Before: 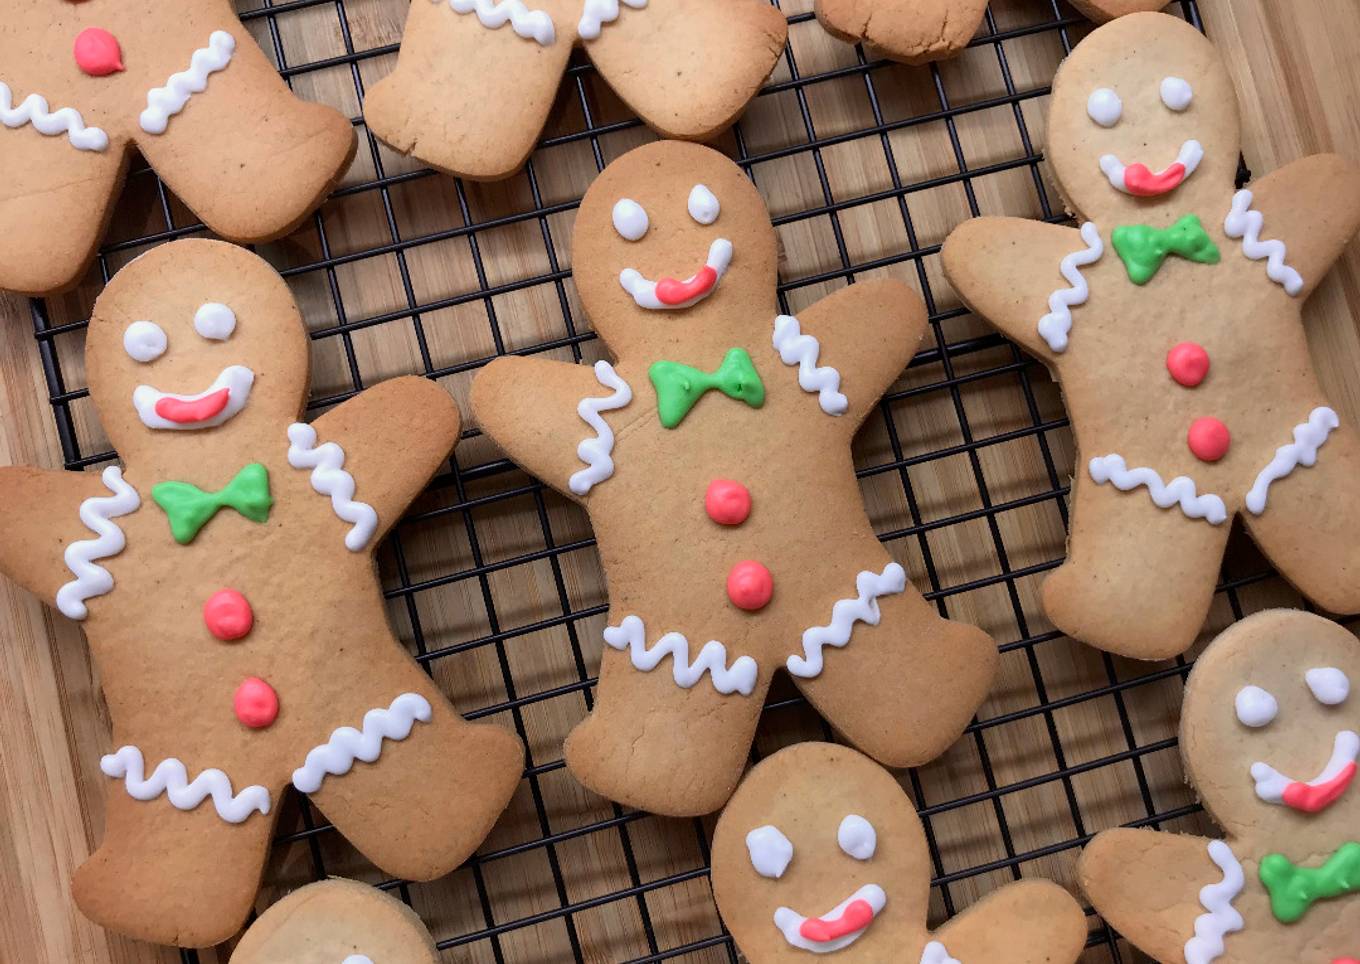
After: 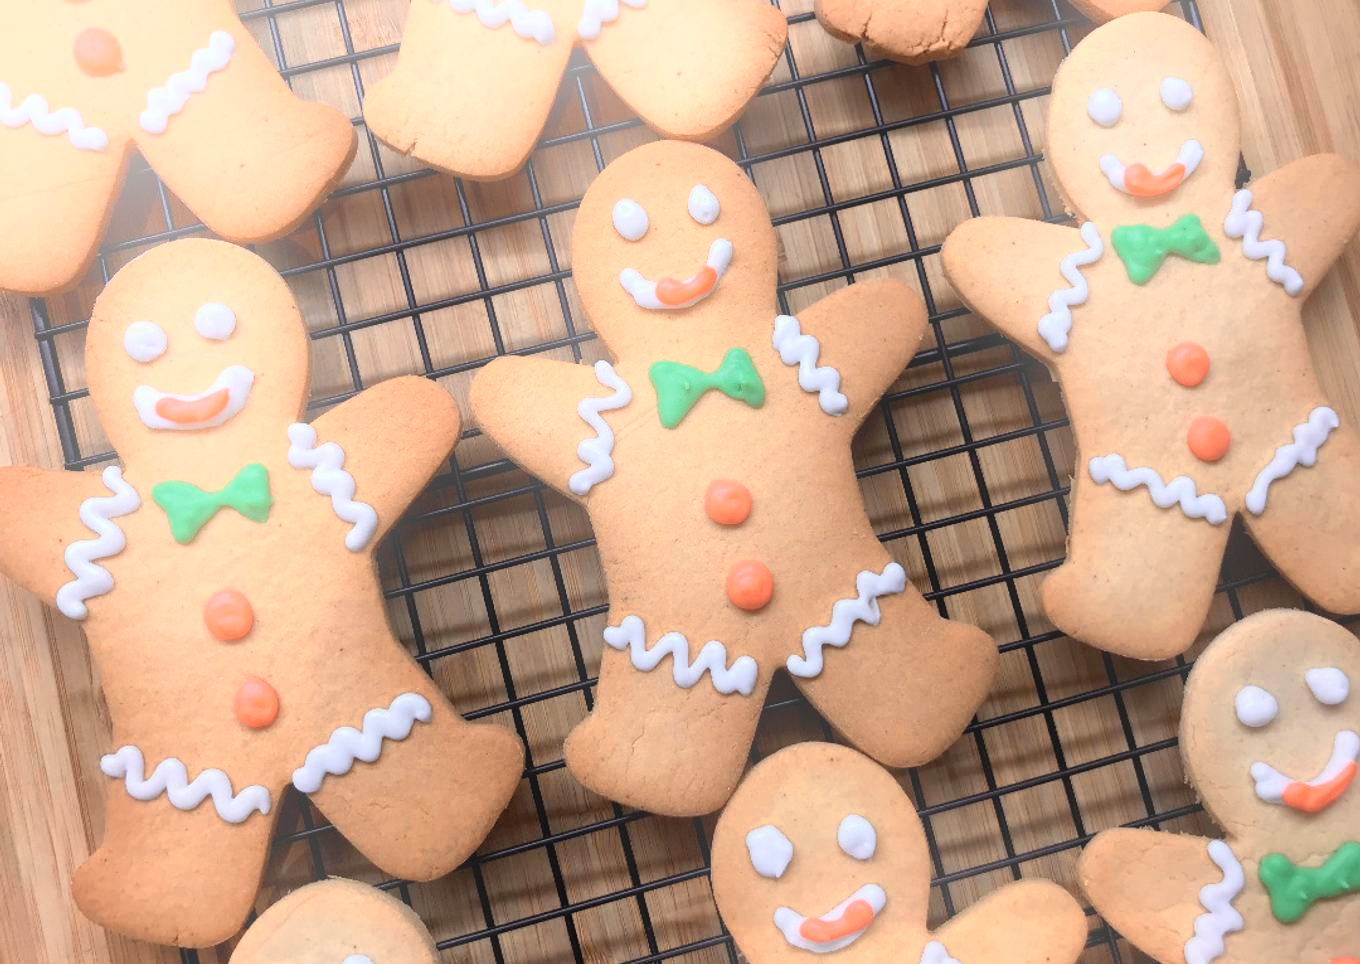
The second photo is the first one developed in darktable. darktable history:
bloom: on, module defaults
shadows and highlights: shadows 30.86, highlights 0, soften with gaussian
color zones: curves: ch0 [(0.018, 0.548) (0.197, 0.654) (0.425, 0.447) (0.605, 0.658) (0.732, 0.579)]; ch1 [(0.105, 0.531) (0.224, 0.531) (0.386, 0.39) (0.618, 0.456) (0.732, 0.456) (0.956, 0.421)]; ch2 [(0.039, 0.583) (0.215, 0.465) (0.399, 0.544) (0.465, 0.548) (0.614, 0.447) (0.724, 0.43) (0.882, 0.623) (0.956, 0.632)]
